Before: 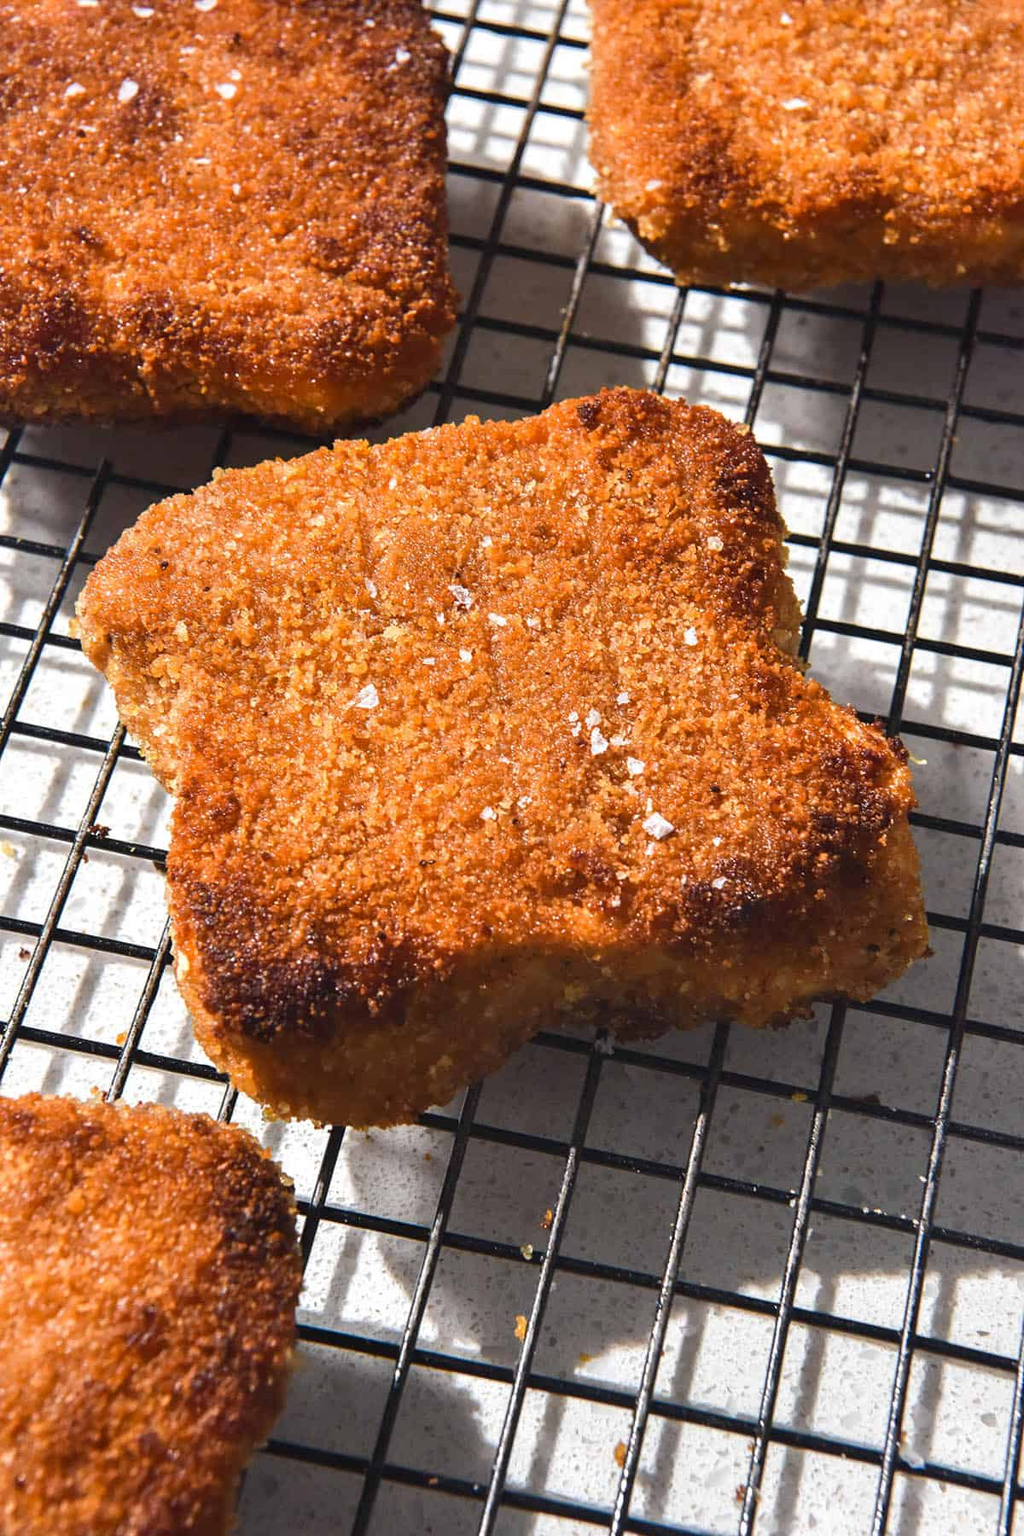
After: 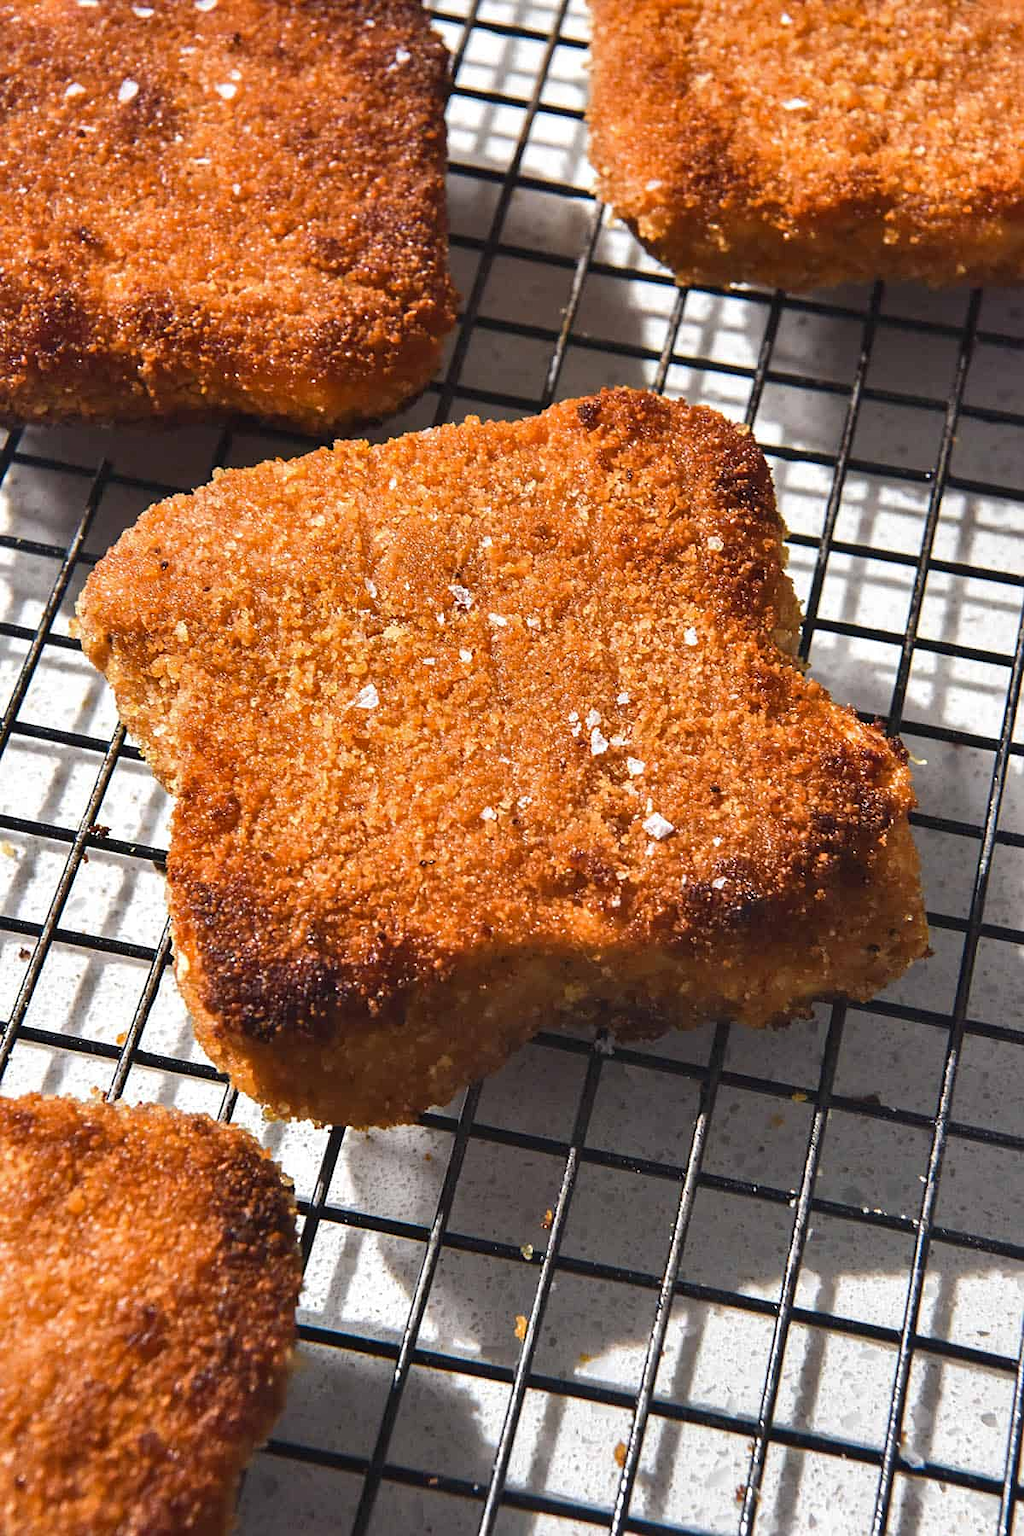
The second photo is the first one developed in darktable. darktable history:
shadows and highlights: shadows 22.84, highlights -48.94, highlights color adjustment 41.18%, soften with gaussian
sharpen: radius 1.256, amount 0.305, threshold 0.242
